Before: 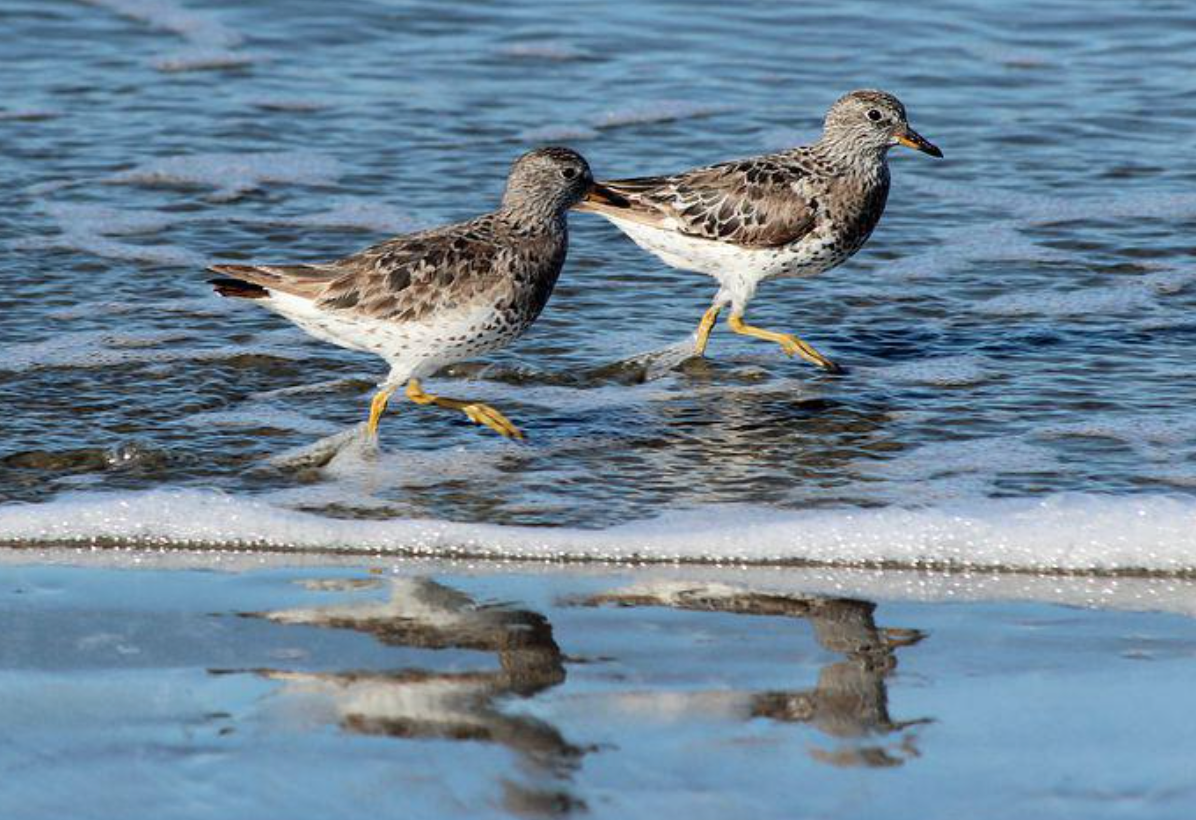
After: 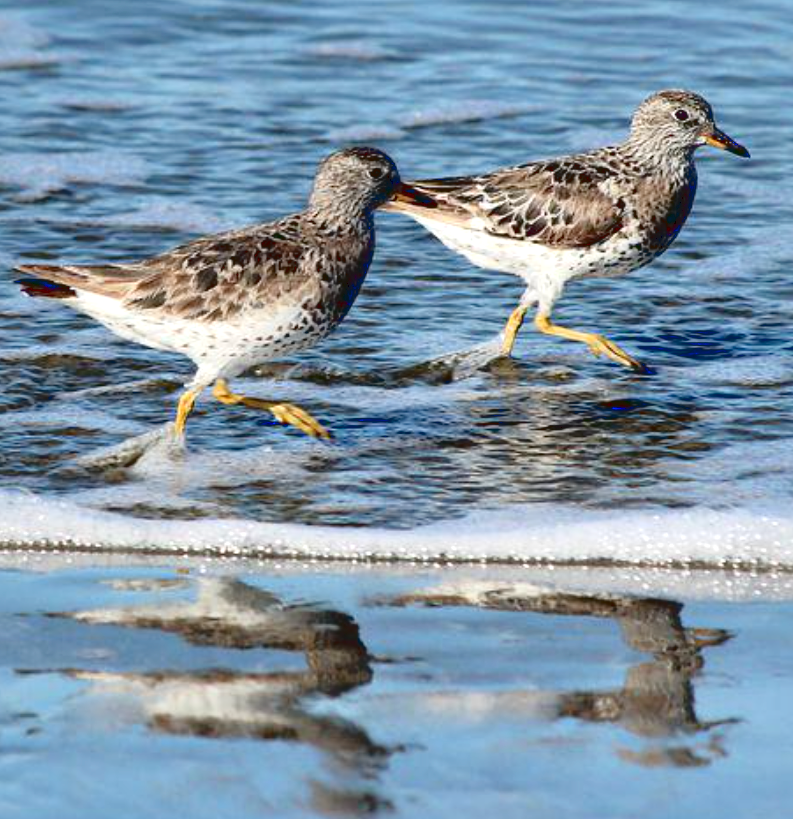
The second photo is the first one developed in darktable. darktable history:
crop and rotate: left 16.185%, right 17.428%
local contrast: mode bilateral grid, contrast 26, coarseness 61, detail 152%, midtone range 0.2
tone curve: curves: ch0 [(0, 0) (0.003, 0.128) (0.011, 0.133) (0.025, 0.133) (0.044, 0.141) (0.069, 0.152) (0.1, 0.169) (0.136, 0.201) (0.177, 0.239) (0.224, 0.294) (0.277, 0.358) (0.335, 0.428) (0.399, 0.488) (0.468, 0.55) (0.543, 0.611) (0.623, 0.678) (0.709, 0.755) (0.801, 0.843) (0.898, 0.91) (1, 1)], color space Lab, linked channels, preserve colors none
